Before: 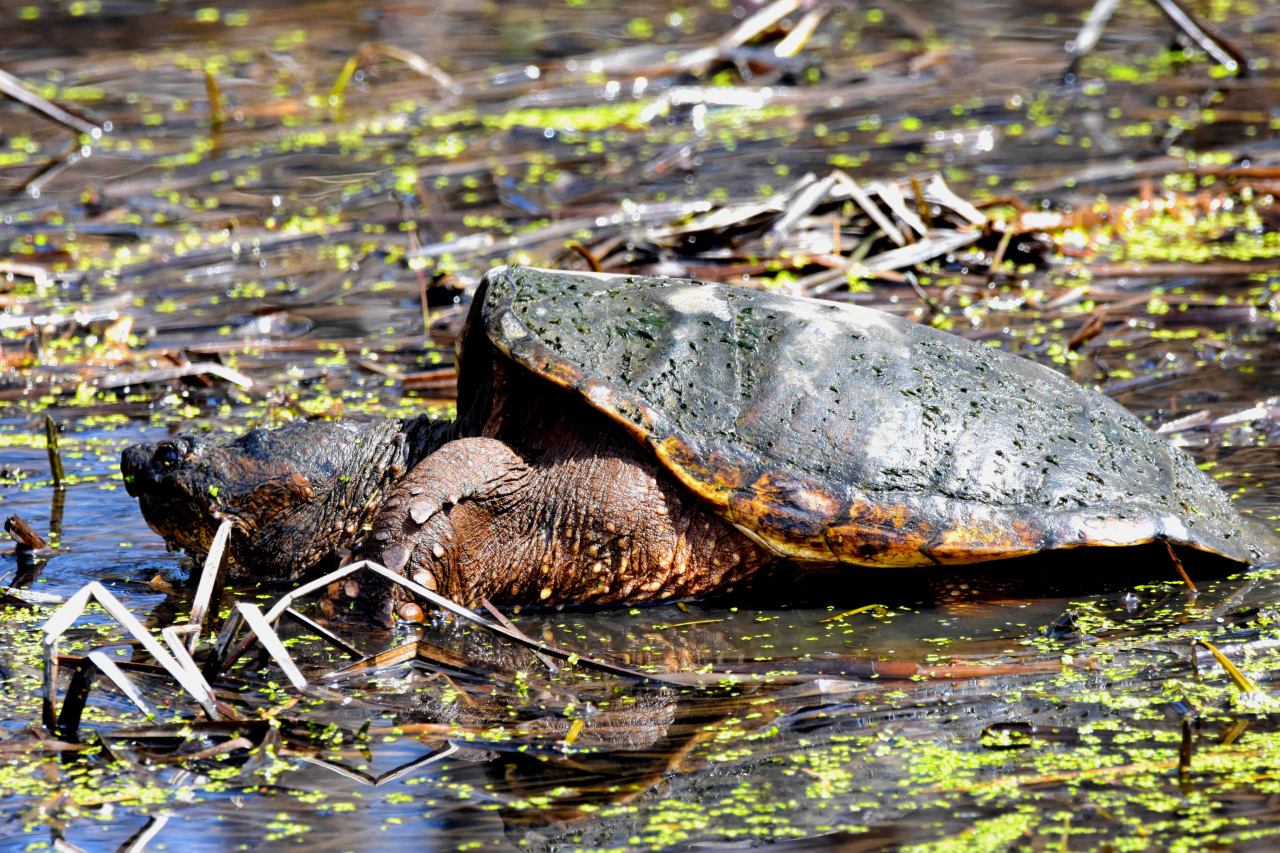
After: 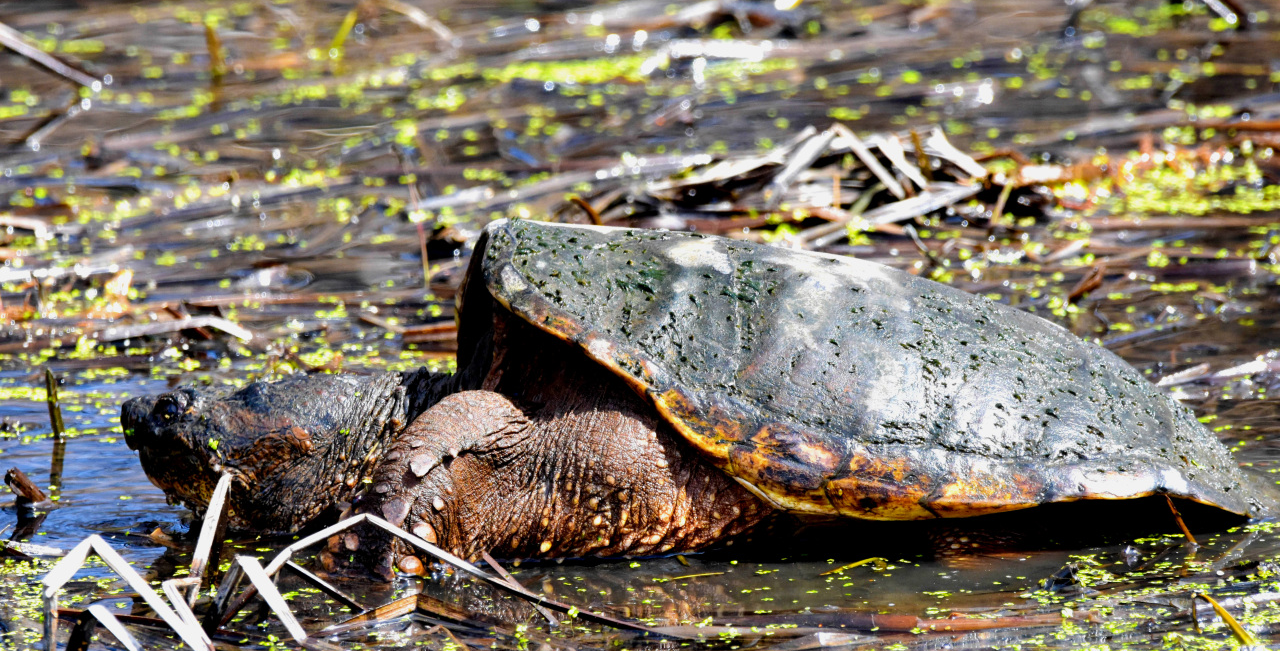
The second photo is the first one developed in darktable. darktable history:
crop: top 5.616%, bottom 18.043%
